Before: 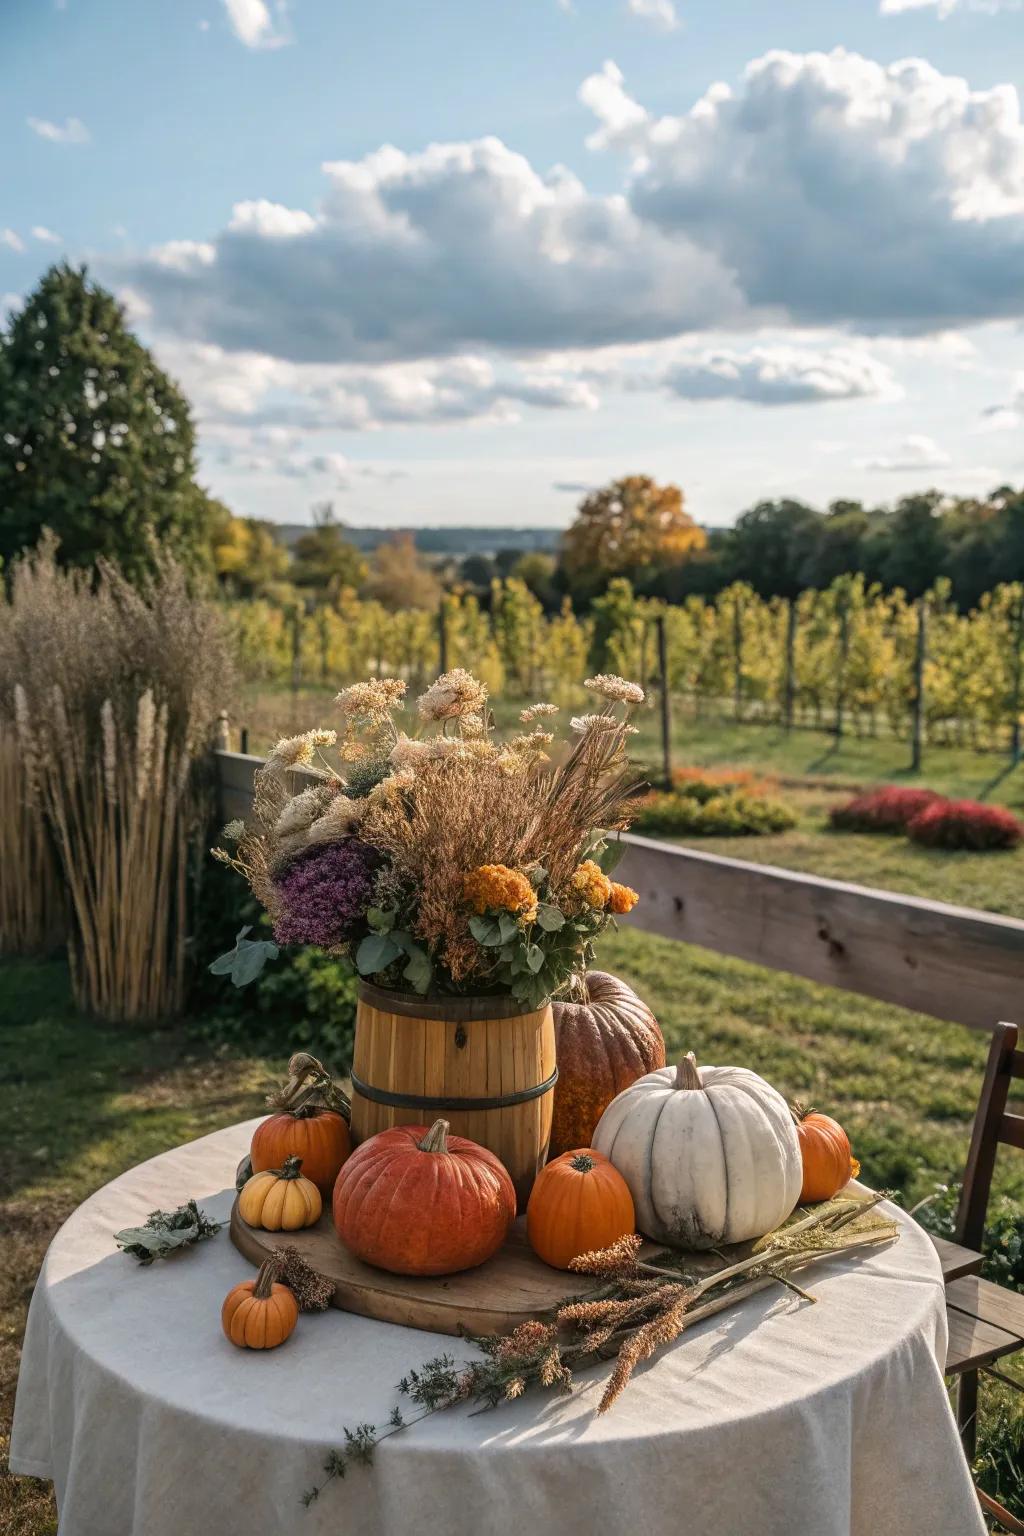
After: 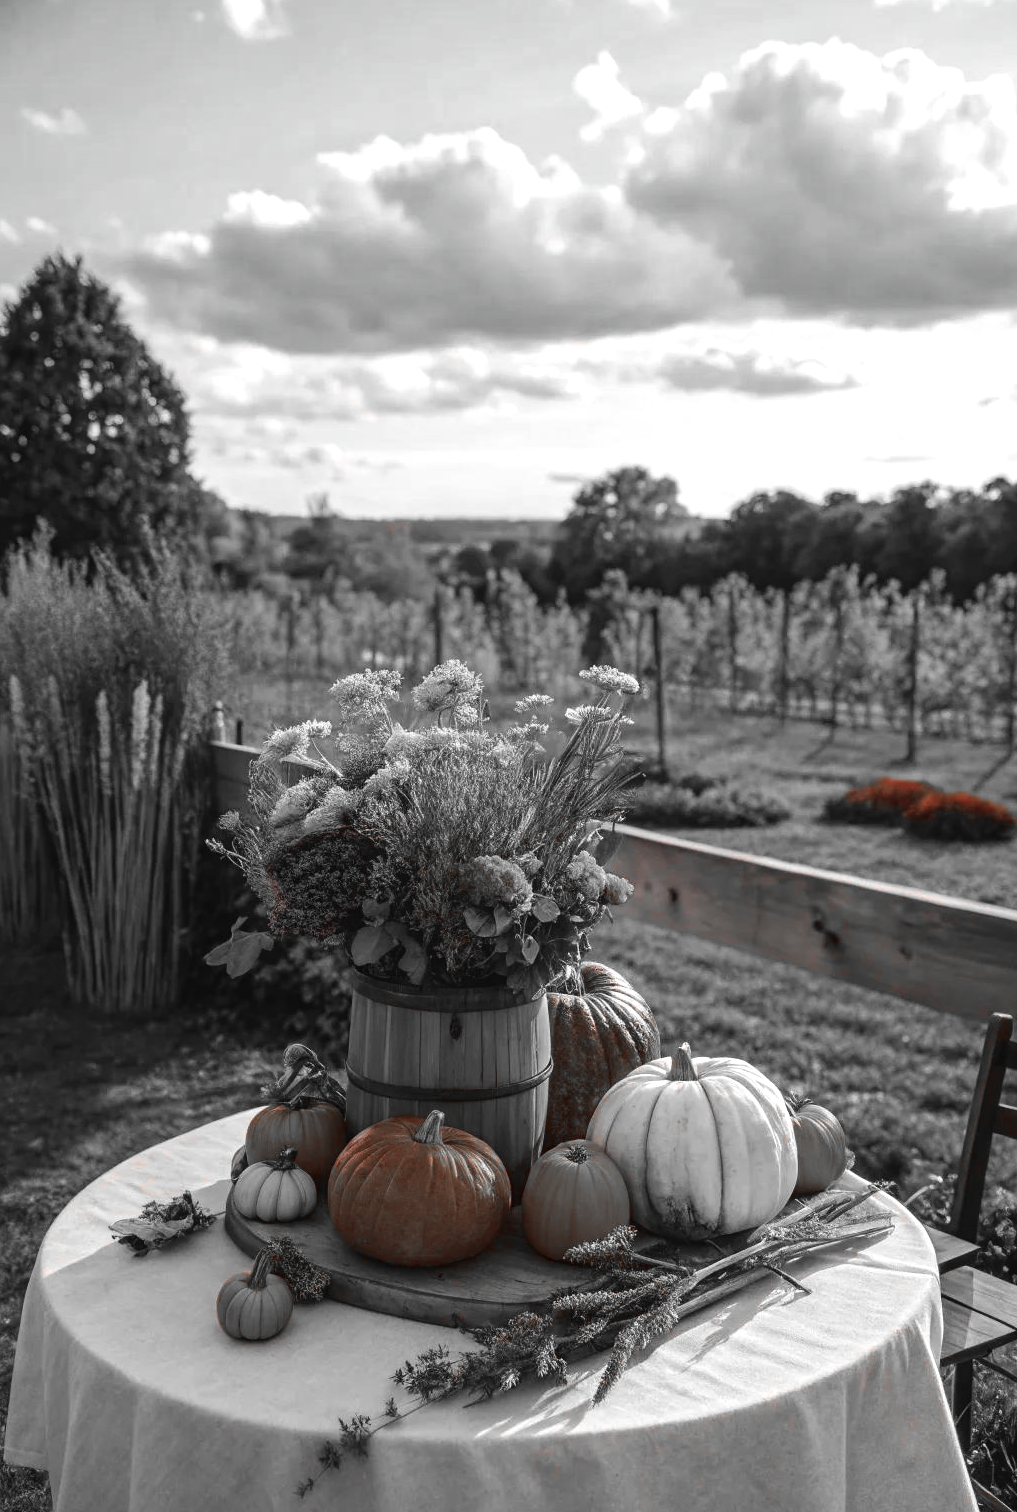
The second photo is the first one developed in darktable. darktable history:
crop: left 0.496%, top 0.604%, right 0.156%, bottom 0.936%
color zones: curves: ch1 [(0, 0.006) (0.094, 0.285) (0.171, 0.001) (0.429, 0.001) (0.571, 0.003) (0.714, 0.004) (0.857, 0.004) (1, 0.006)]
color balance rgb: global offset › luminance 0.283%, linear chroma grading › global chroma 14.535%, perceptual saturation grading › global saturation 31.208%, saturation formula JzAzBz (2021)
tone equalizer: -8 EV -0.426 EV, -7 EV -0.4 EV, -6 EV -0.349 EV, -5 EV -0.238 EV, -3 EV 0.253 EV, -2 EV 0.313 EV, -1 EV 0.399 EV, +0 EV 0.444 EV, smoothing diameter 2.18%, edges refinement/feathering 18.91, mask exposure compensation -1.57 EV, filter diffusion 5
